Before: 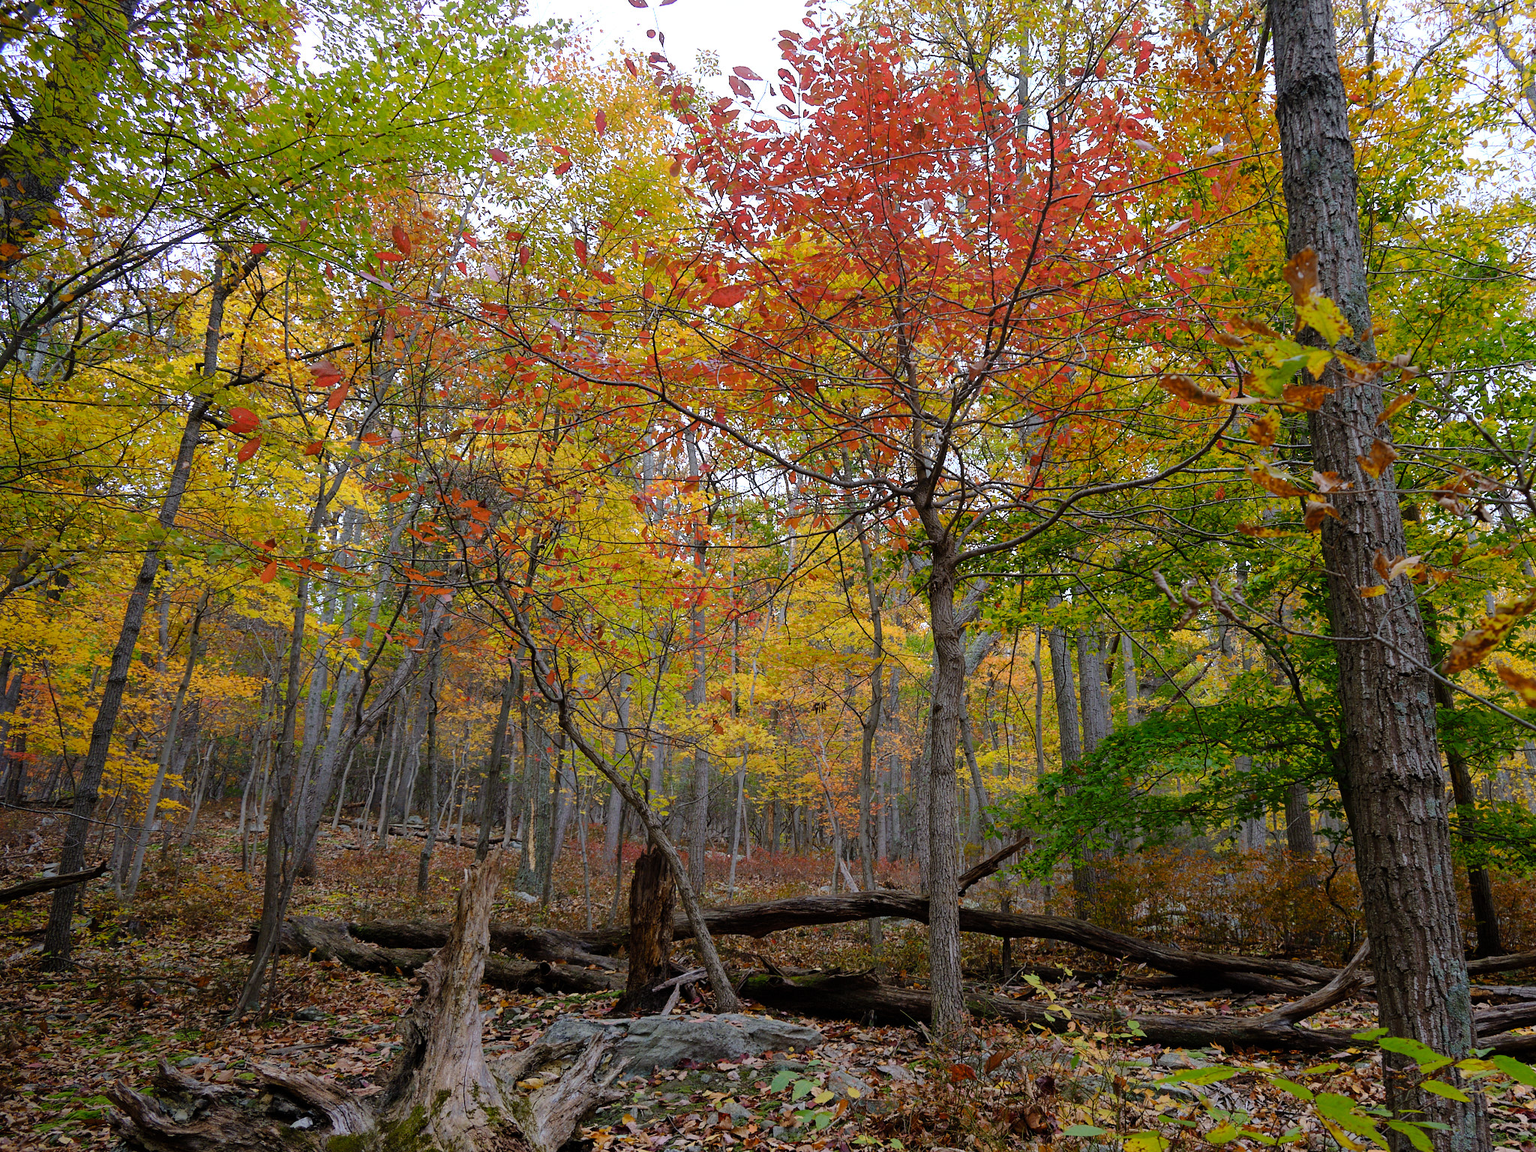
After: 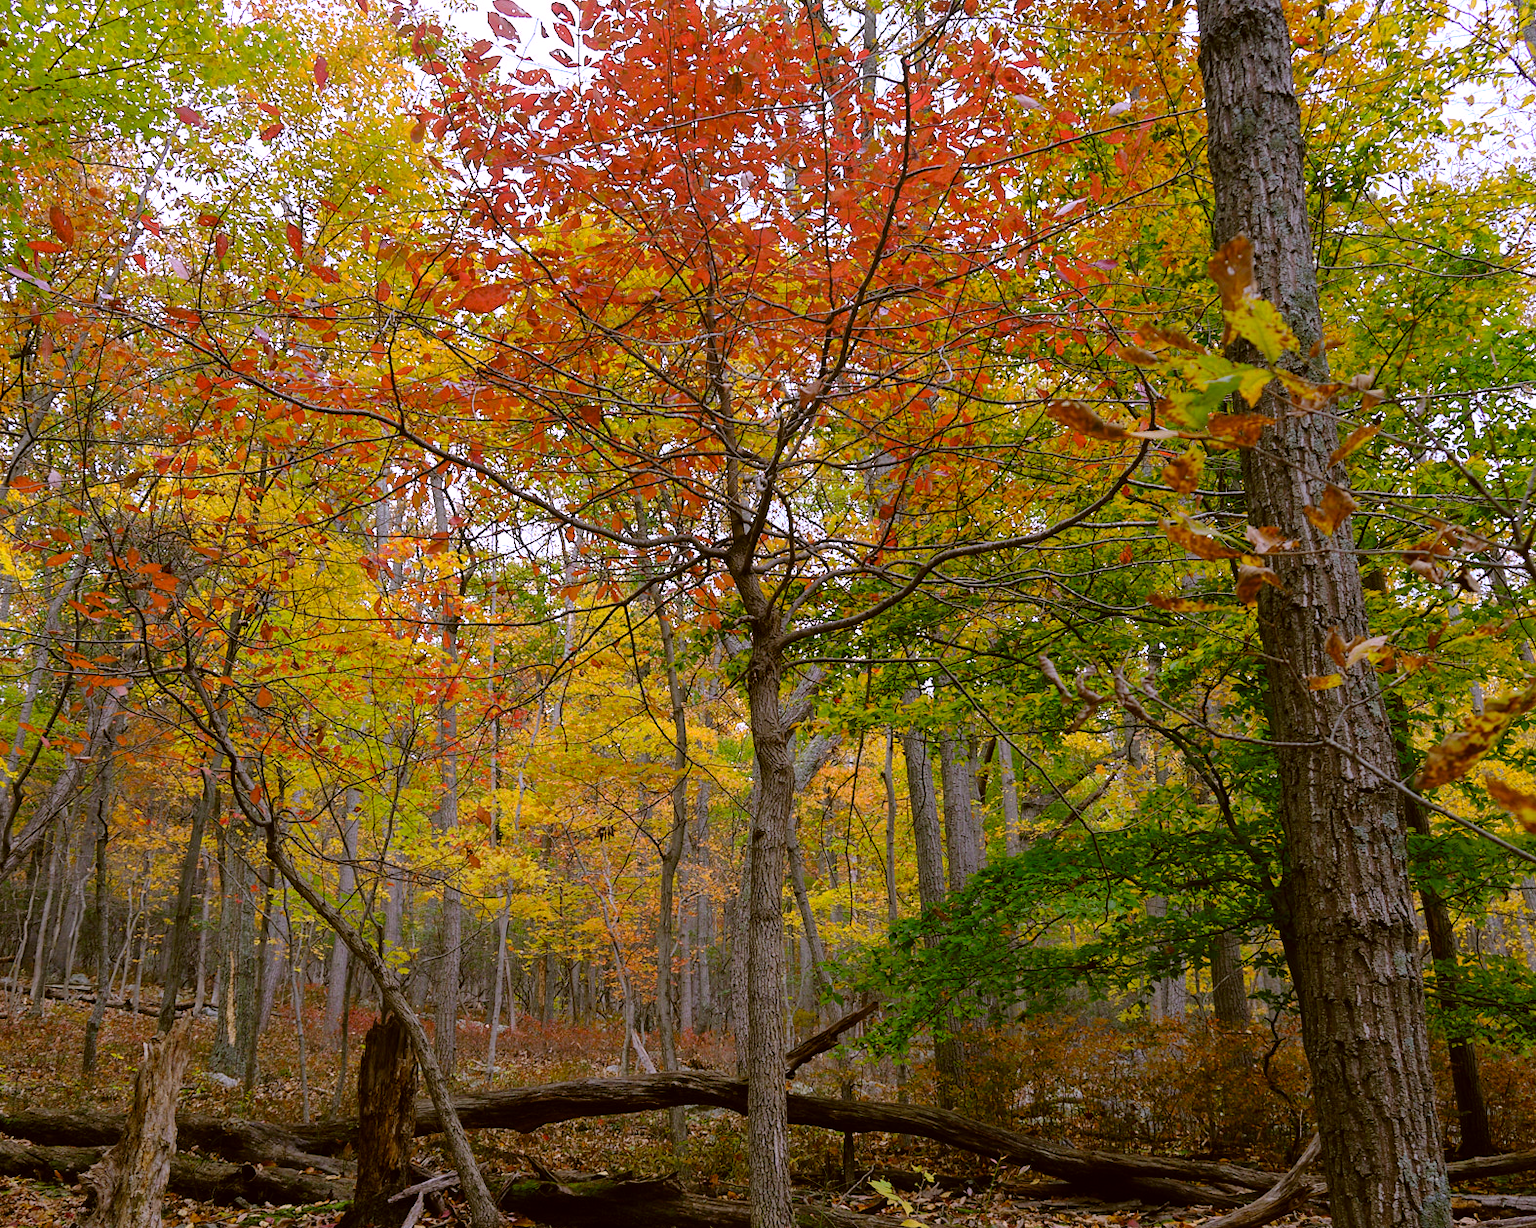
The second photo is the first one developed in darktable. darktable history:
color correction: highlights a* -1.43, highlights b* 10.12, shadows a* 0.395, shadows b* 19.35
crop: left 23.095%, top 5.827%, bottom 11.854%
white balance: red 1.042, blue 1.17
